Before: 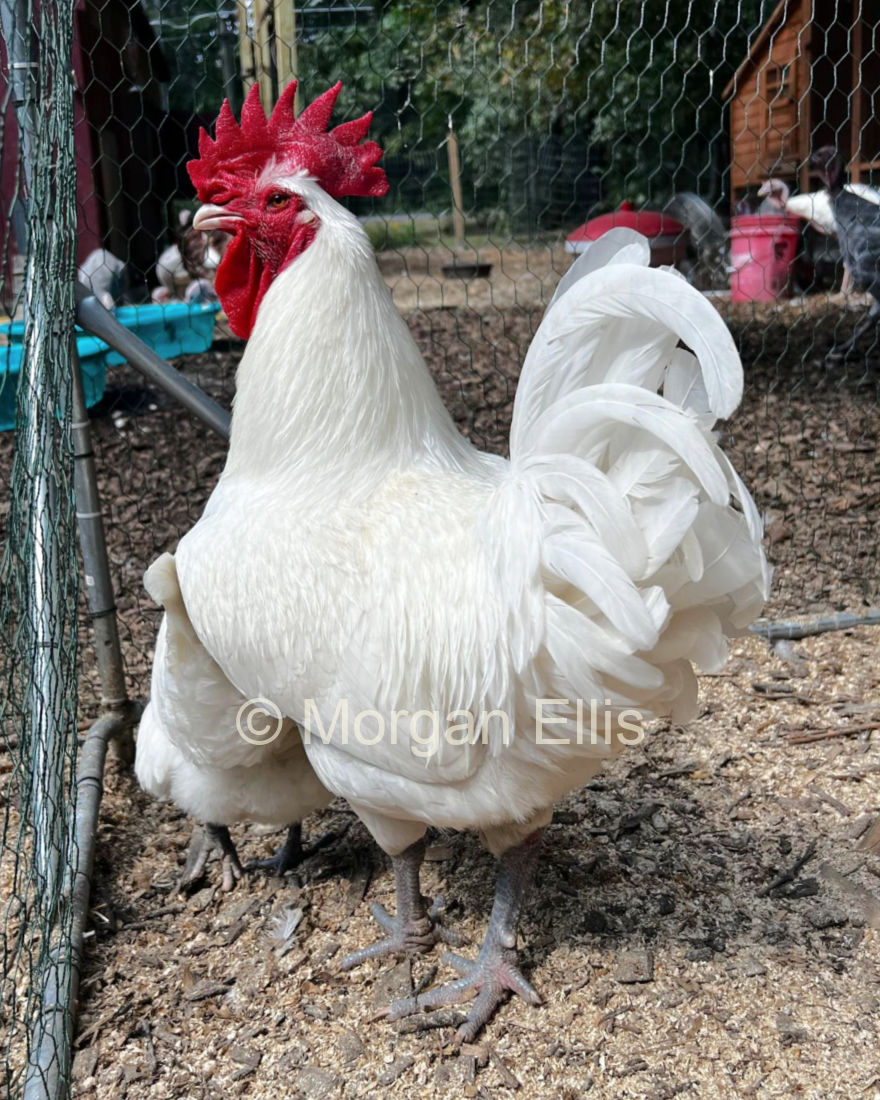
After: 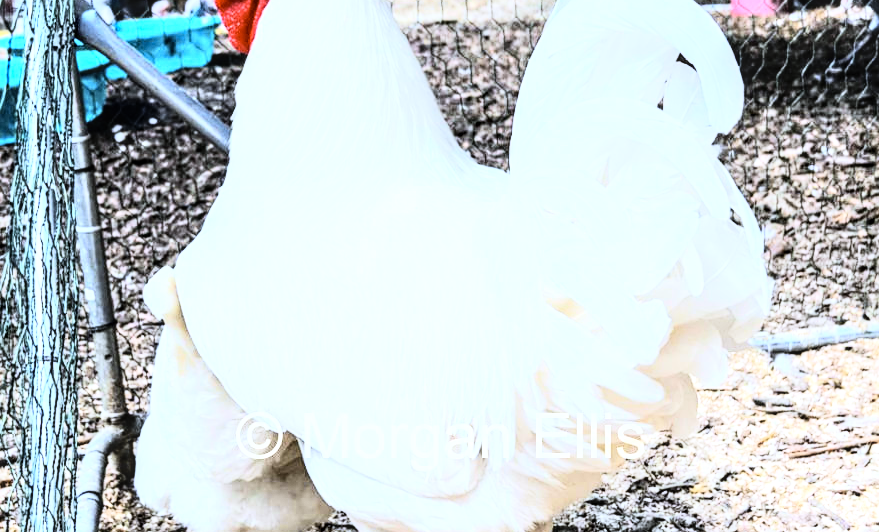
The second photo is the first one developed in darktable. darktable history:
exposure: black level correction 0, exposure 0.9 EV, compensate highlight preservation false
sharpen: amount 0.2
rgb curve: curves: ch0 [(0, 0) (0.21, 0.15) (0.24, 0.21) (0.5, 0.75) (0.75, 0.96) (0.89, 0.99) (1, 1)]; ch1 [(0, 0.02) (0.21, 0.13) (0.25, 0.2) (0.5, 0.67) (0.75, 0.9) (0.89, 0.97) (1, 1)]; ch2 [(0, 0.02) (0.21, 0.13) (0.25, 0.2) (0.5, 0.67) (0.75, 0.9) (0.89, 0.97) (1, 1)], compensate middle gray true
crop and rotate: top 26.056%, bottom 25.543%
color contrast: green-magenta contrast 0.8, blue-yellow contrast 1.1, unbound 0
rotate and perspective: automatic cropping original format, crop left 0, crop top 0
local contrast: detail 130%
white balance: red 0.931, blue 1.11
